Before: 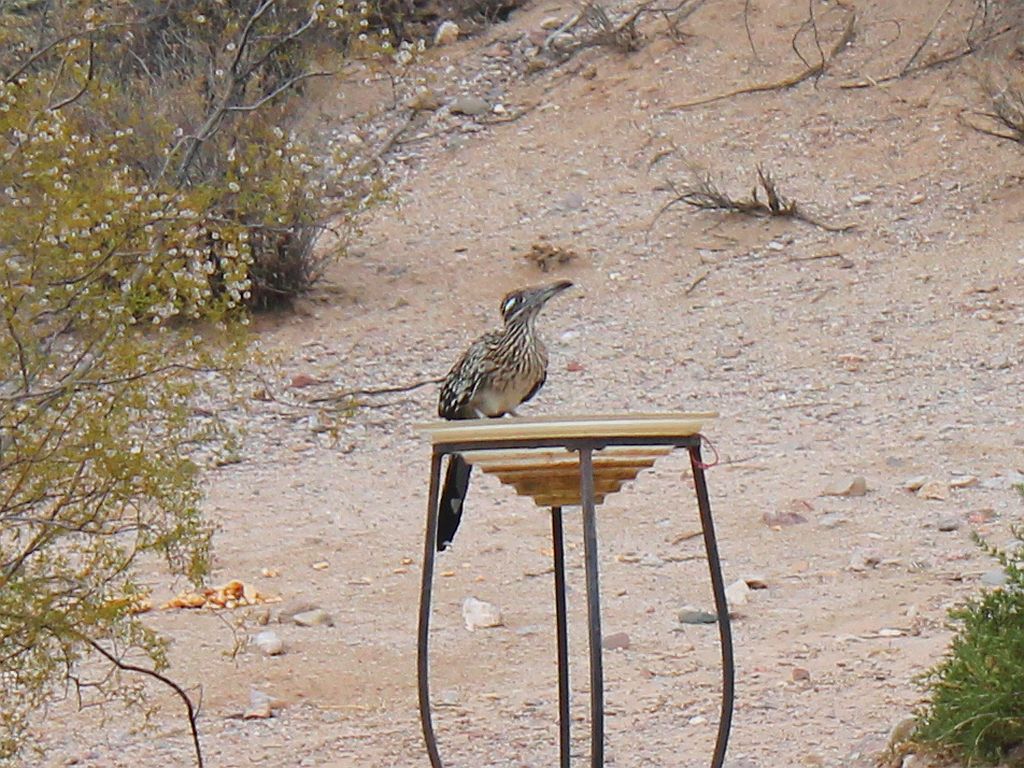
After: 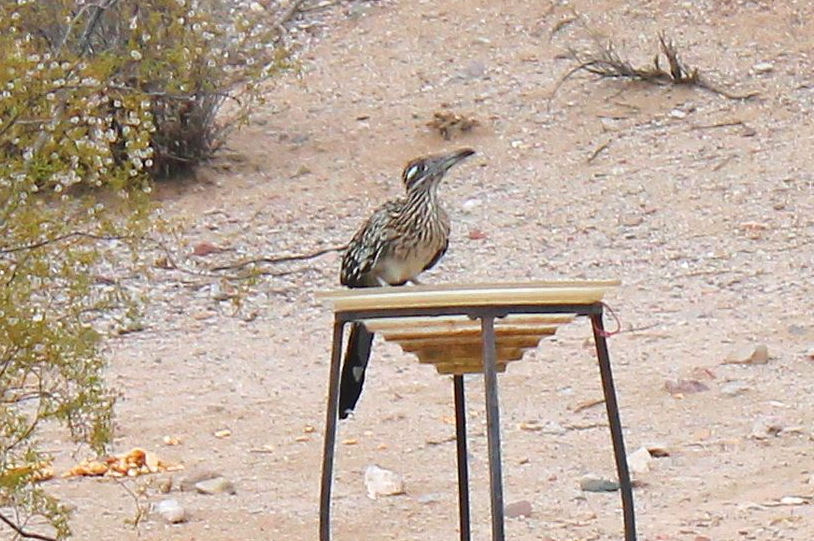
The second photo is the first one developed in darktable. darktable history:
exposure: exposure 0.299 EV, compensate highlight preservation false
crop: left 9.588%, top 17.201%, right 10.866%, bottom 12.334%
